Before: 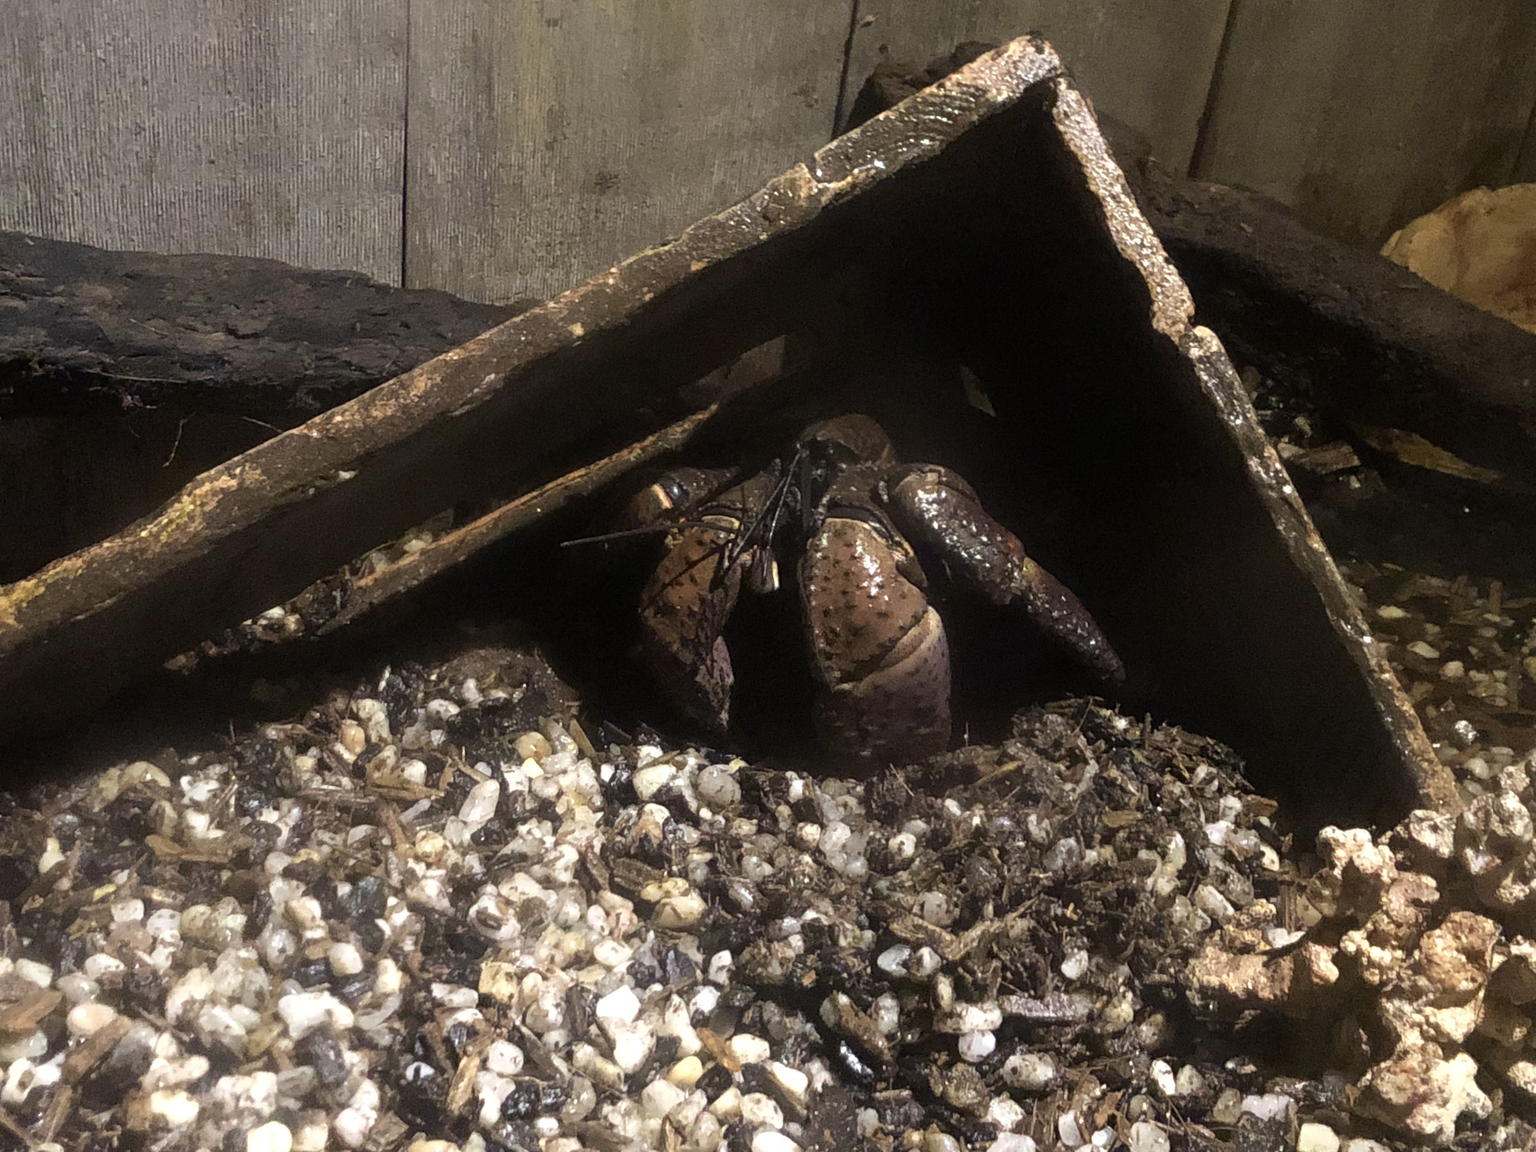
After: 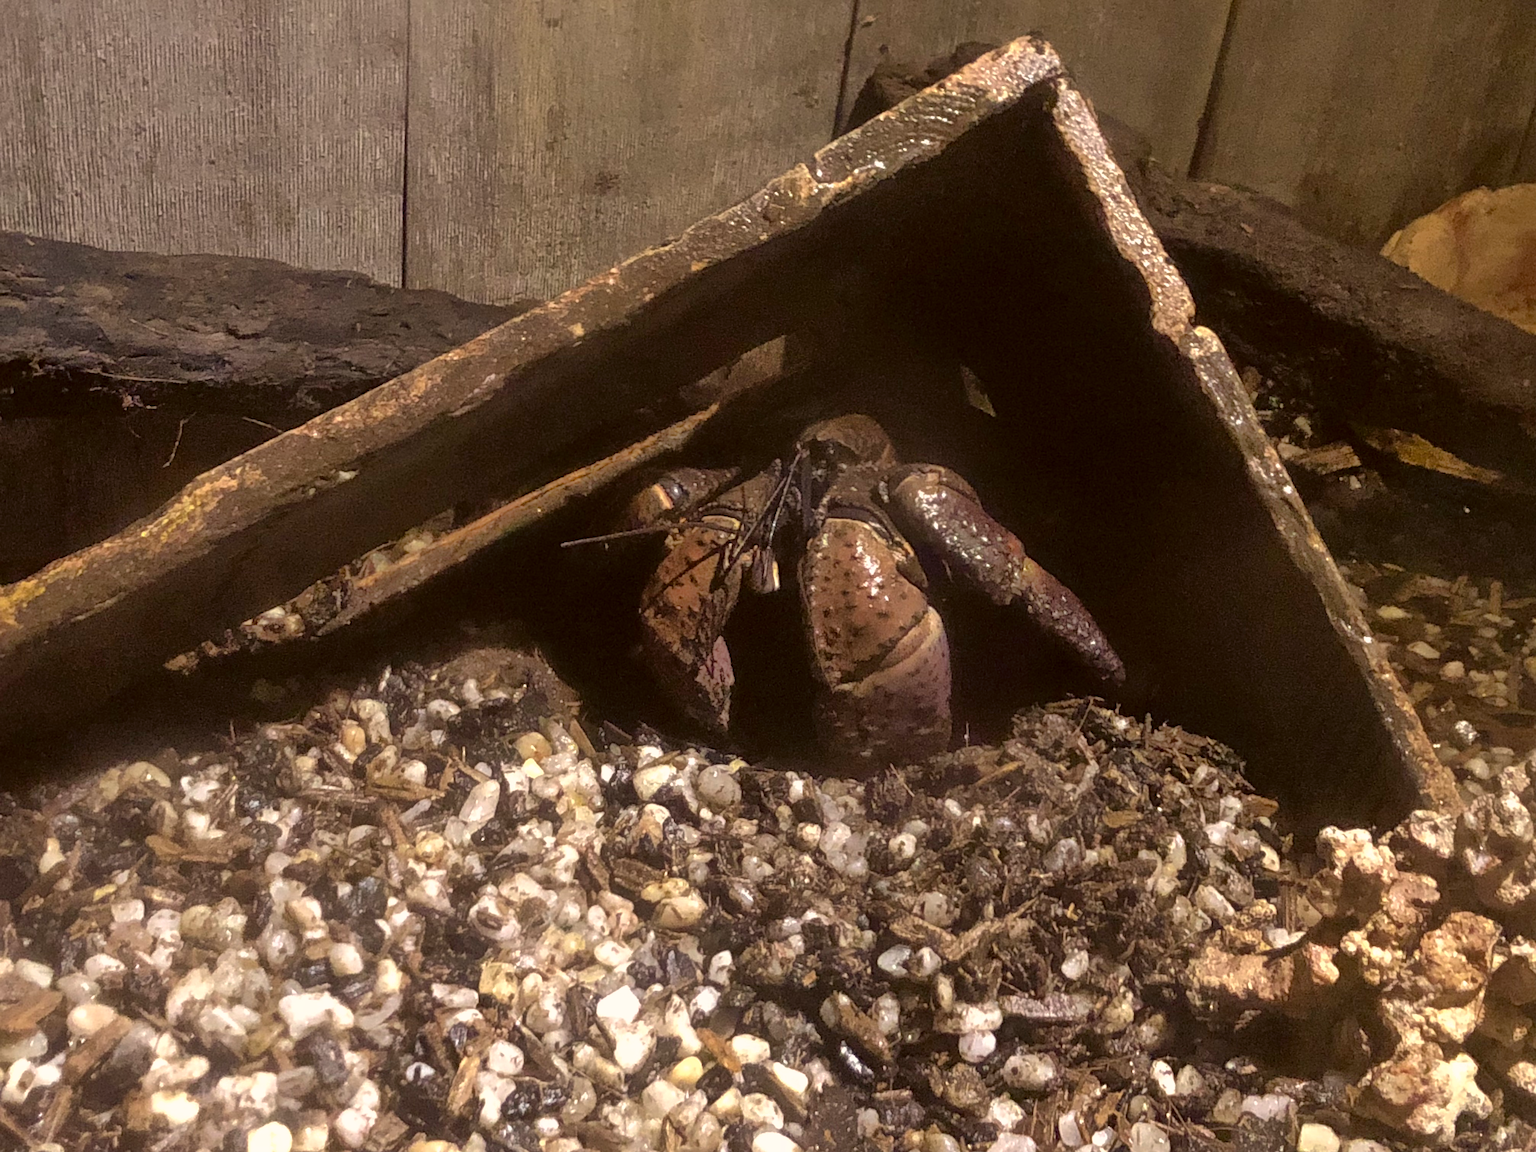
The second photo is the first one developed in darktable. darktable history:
shadows and highlights: on, module defaults
sharpen: amount 0.209
tone equalizer: edges refinement/feathering 500, mask exposure compensation -1.57 EV, preserve details no
color correction: highlights a* 6.31, highlights b* 8.23, shadows a* 5.42, shadows b* 7.12, saturation 0.926
contrast brightness saturation: contrast 0.052
